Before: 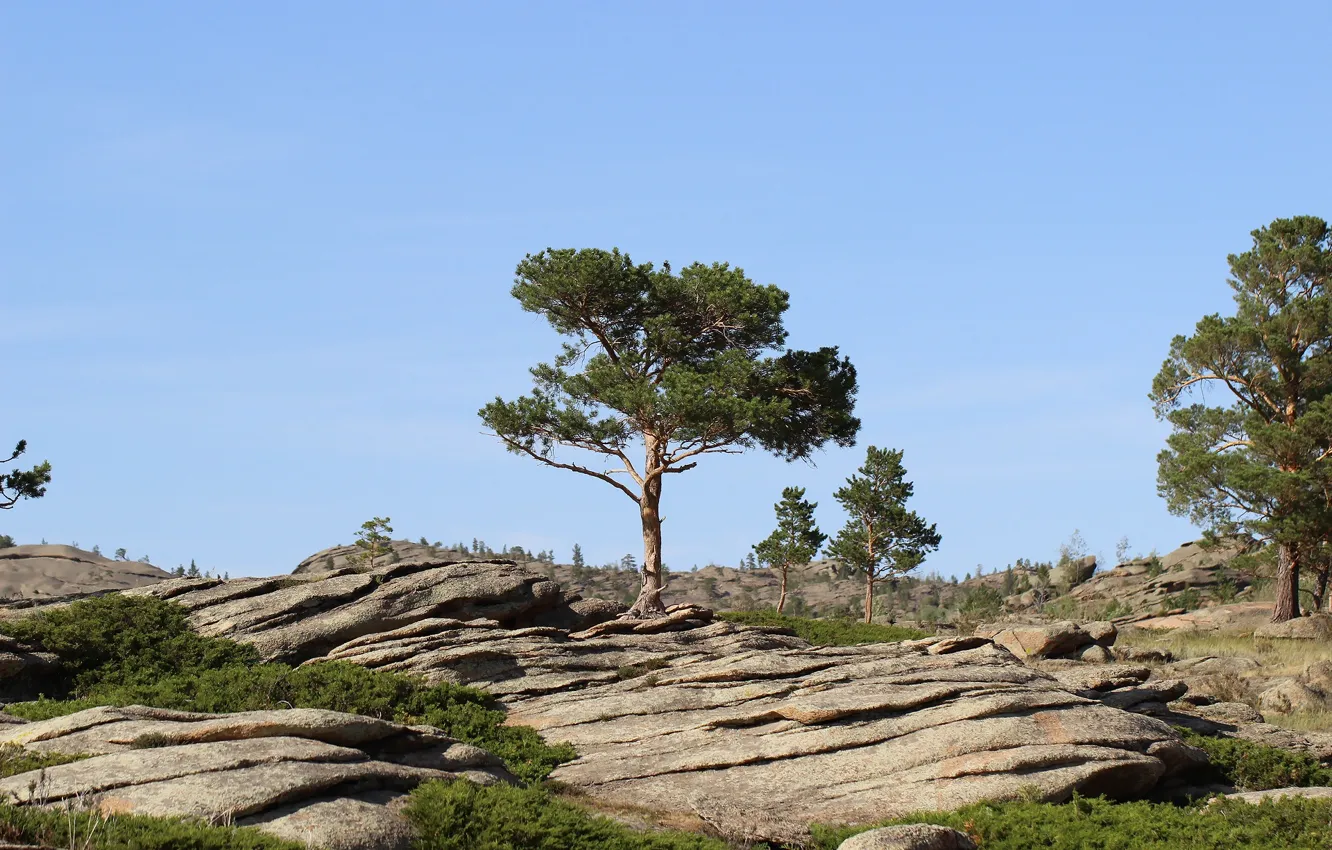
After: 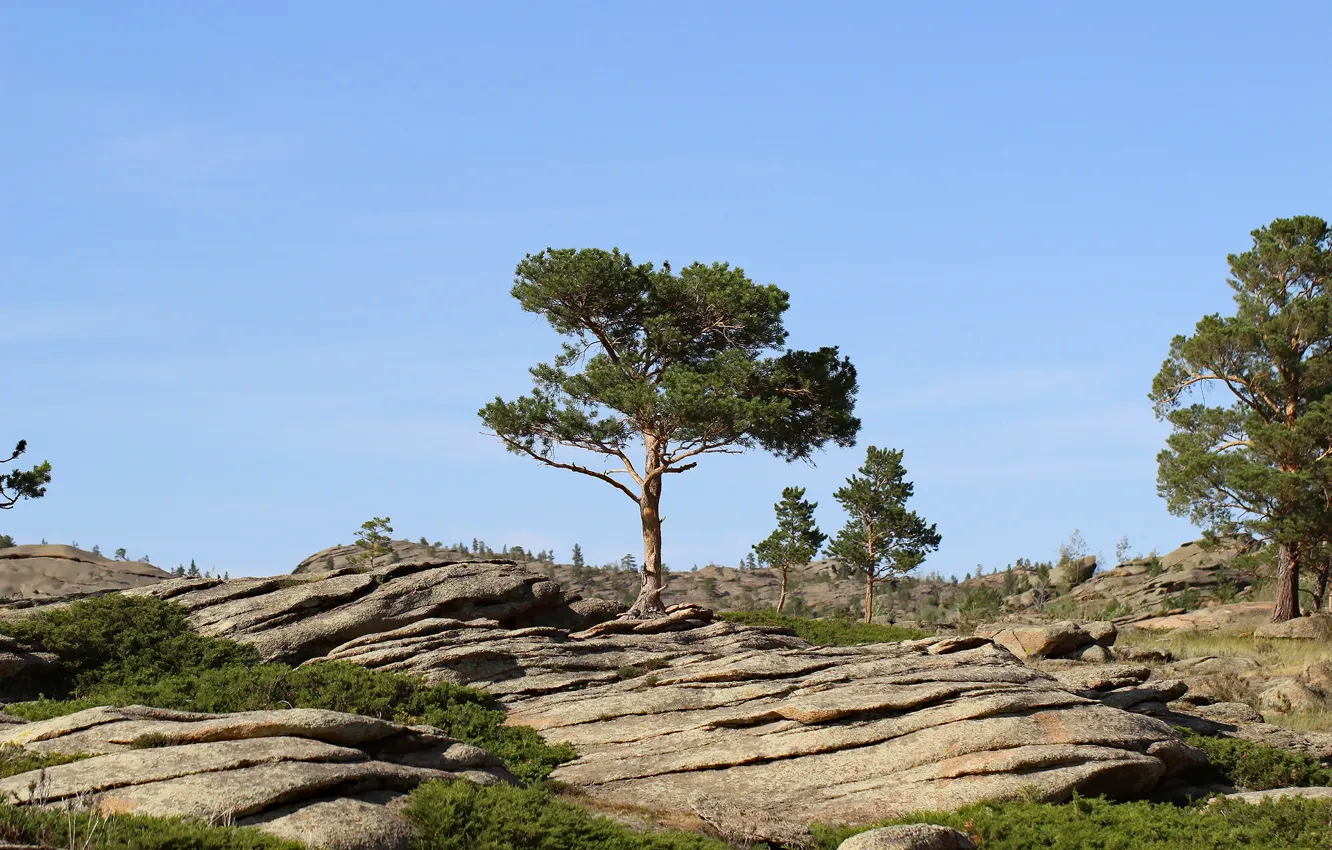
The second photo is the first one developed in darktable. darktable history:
haze removal: strength 0.294, distance 0.255, compatibility mode true, adaptive false
